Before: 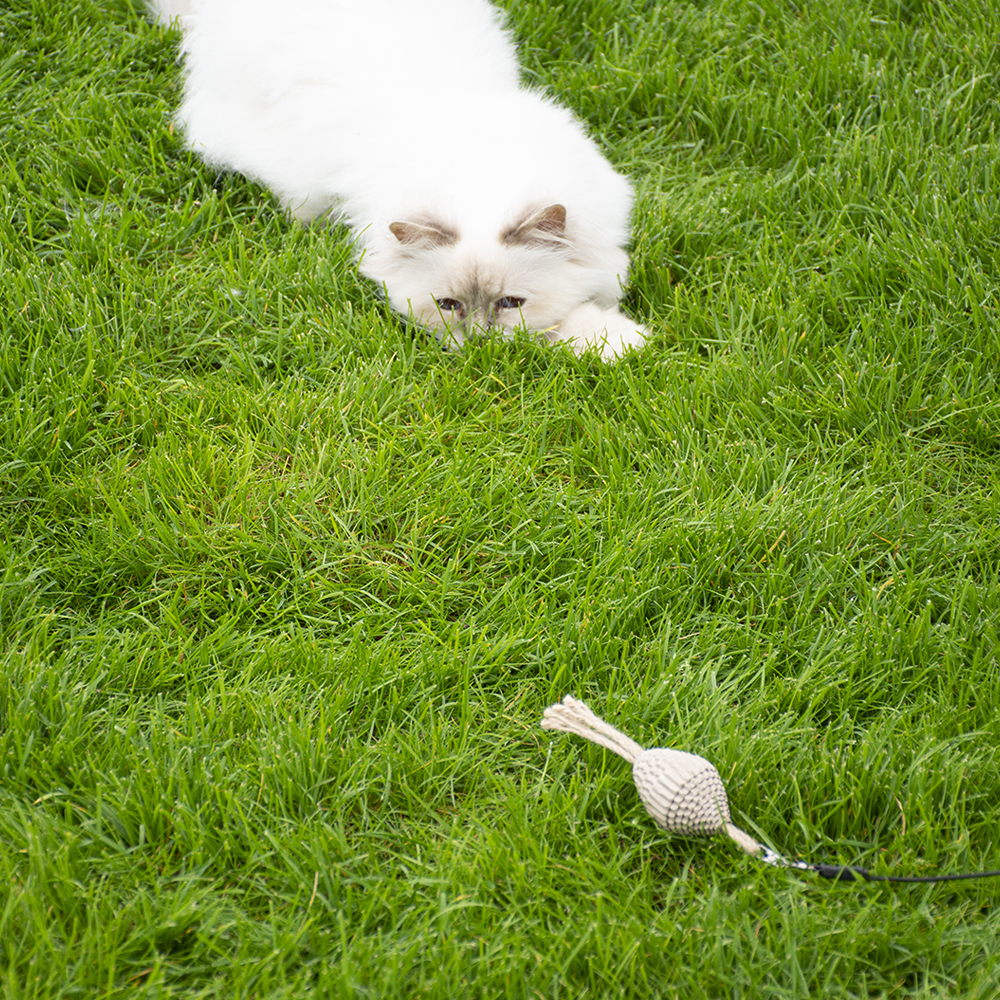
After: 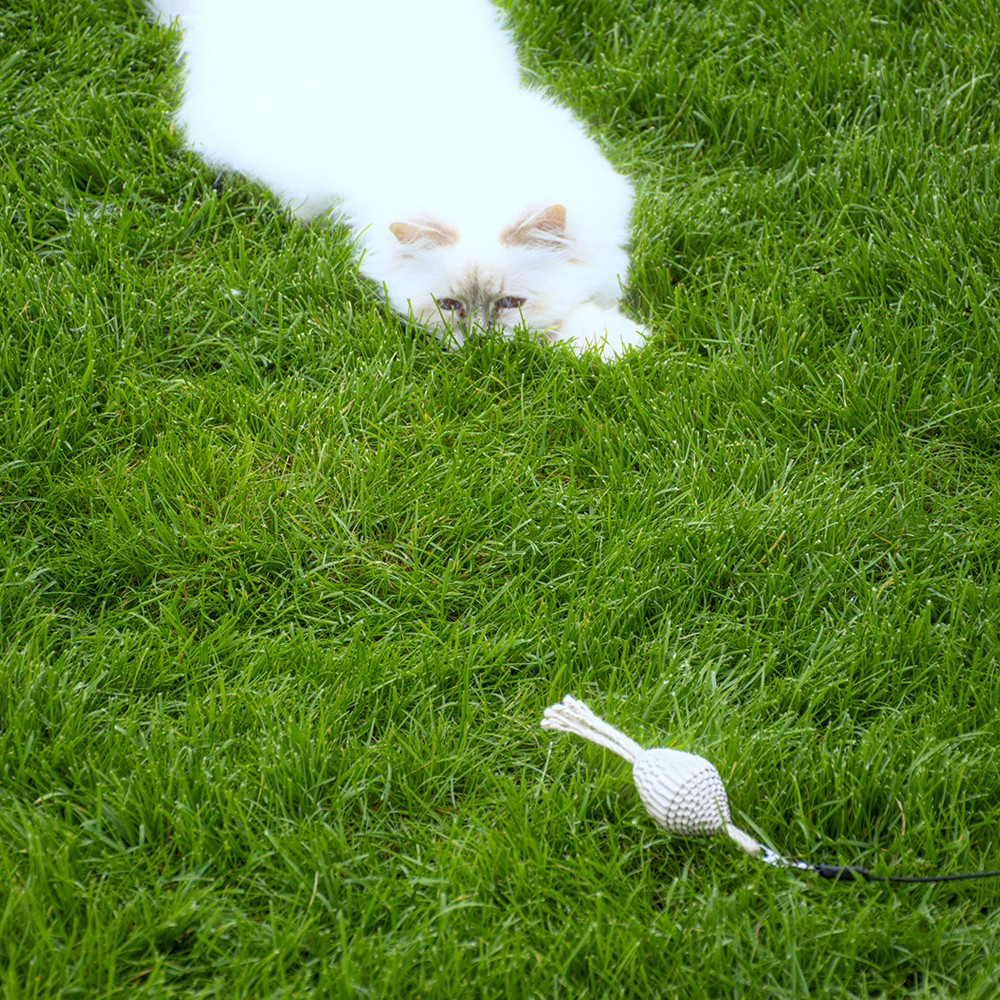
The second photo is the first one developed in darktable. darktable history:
white balance: red 0.924, blue 1.095
tone equalizer: on, module defaults
haze removal: strength 0.29, distance 0.25, compatibility mode true, adaptive false
bloom: size 5%, threshold 95%, strength 15%
color zones: curves: ch0 [(0, 0.425) (0.143, 0.422) (0.286, 0.42) (0.429, 0.419) (0.571, 0.419) (0.714, 0.42) (0.857, 0.422) (1, 0.425)]
local contrast: detail 130%
